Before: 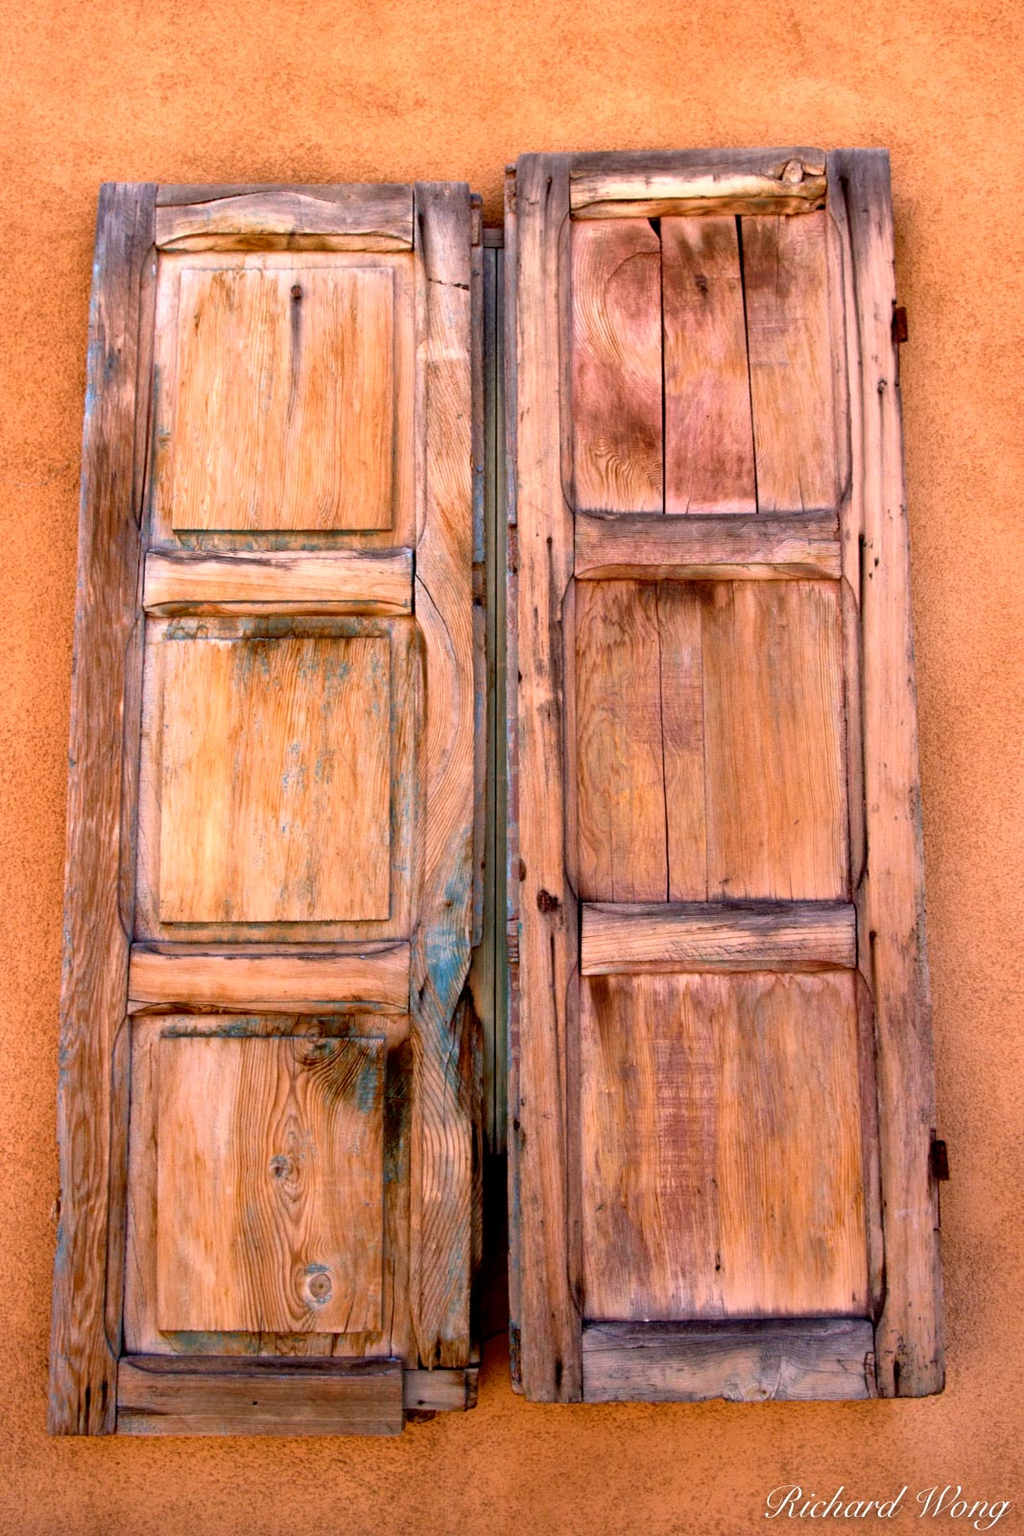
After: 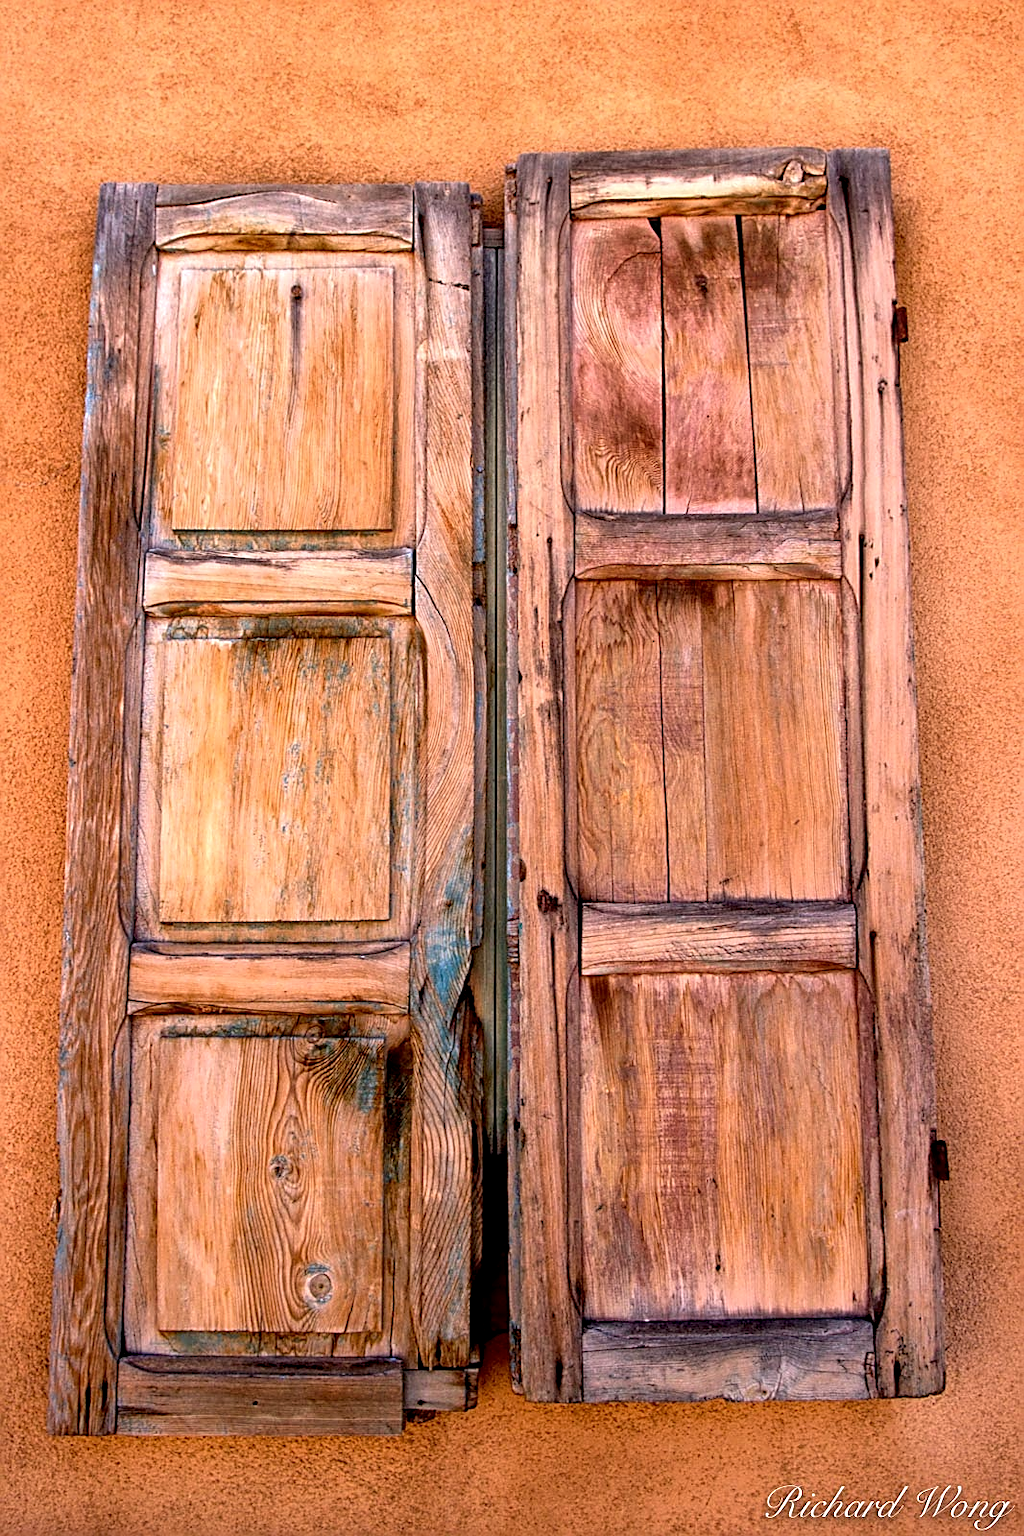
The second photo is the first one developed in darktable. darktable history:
sharpen: amount 0.909
local contrast: on, module defaults
